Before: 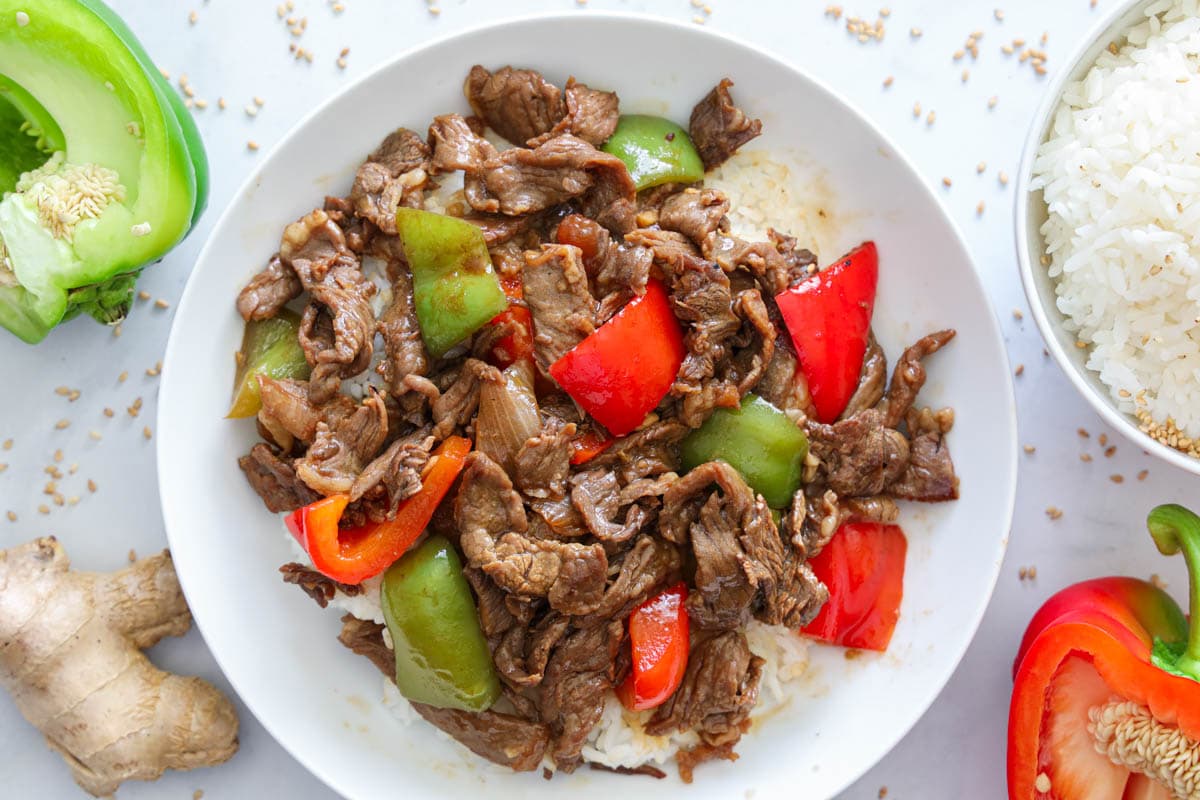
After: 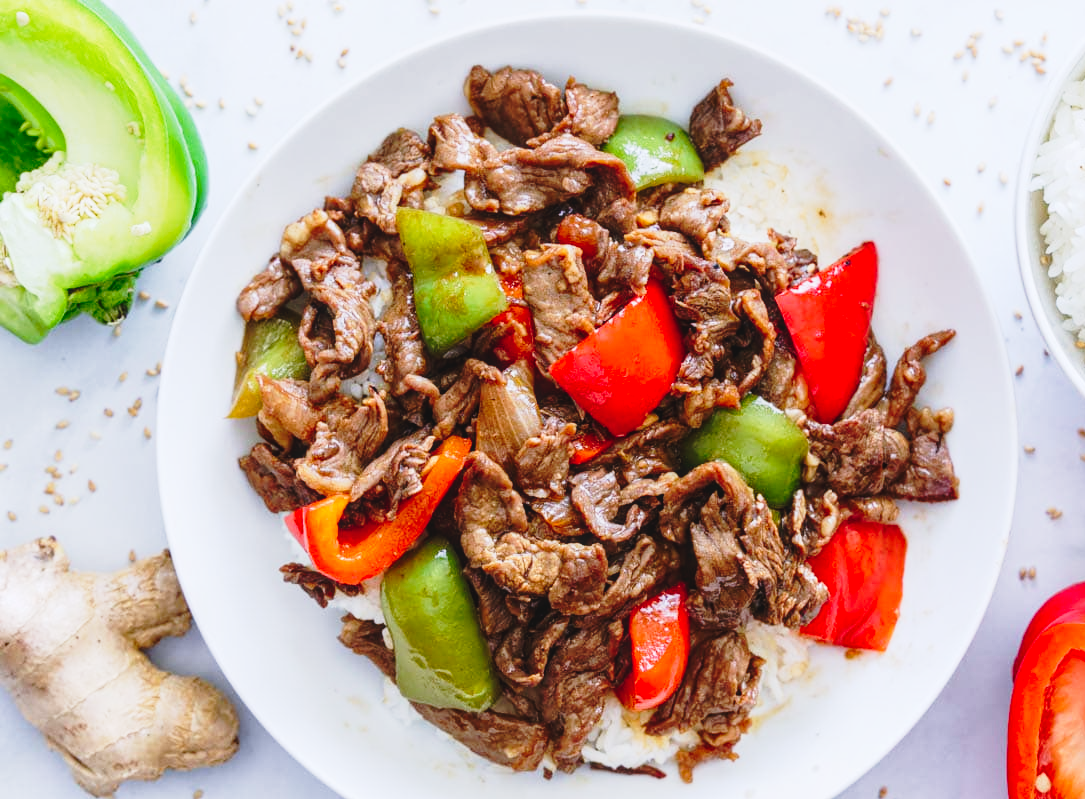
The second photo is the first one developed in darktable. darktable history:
color calibration: illuminant as shot in camera, x 0.358, y 0.373, temperature 4628.91 K
tone curve: curves: ch0 [(0, 0.032) (0.078, 0.052) (0.236, 0.168) (0.43, 0.472) (0.508, 0.566) (0.66, 0.754) (0.79, 0.883) (0.994, 0.974)]; ch1 [(0, 0) (0.161, 0.092) (0.35, 0.33) (0.379, 0.401) (0.456, 0.456) (0.508, 0.501) (0.547, 0.531) (0.573, 0.563) (0.625, 0.602) (0.718, 0.734) (1, 1)]; ch2 [(0, 0) (0.369, 0.427) (0.44, 0.434) (0.502, 0.501) (0.54, 0.537) (0.586, 0.59) (0.621, 0.604) (1, 1)], preserve colors none
crop: right 9.522%, bottom 0.024%
local contrast: detail 113%
exposure: compensate highlight preservation false
